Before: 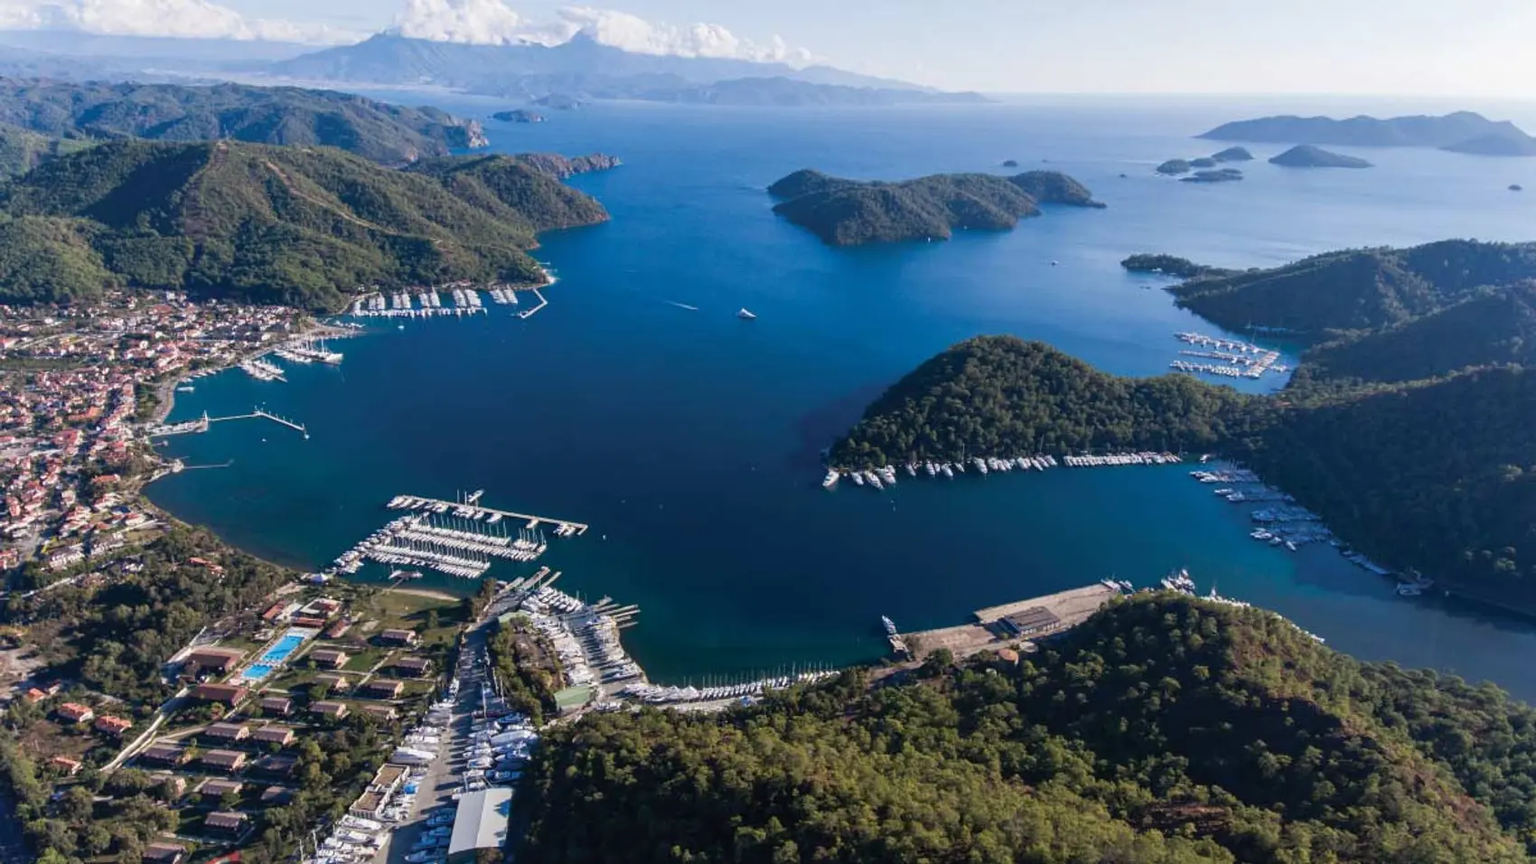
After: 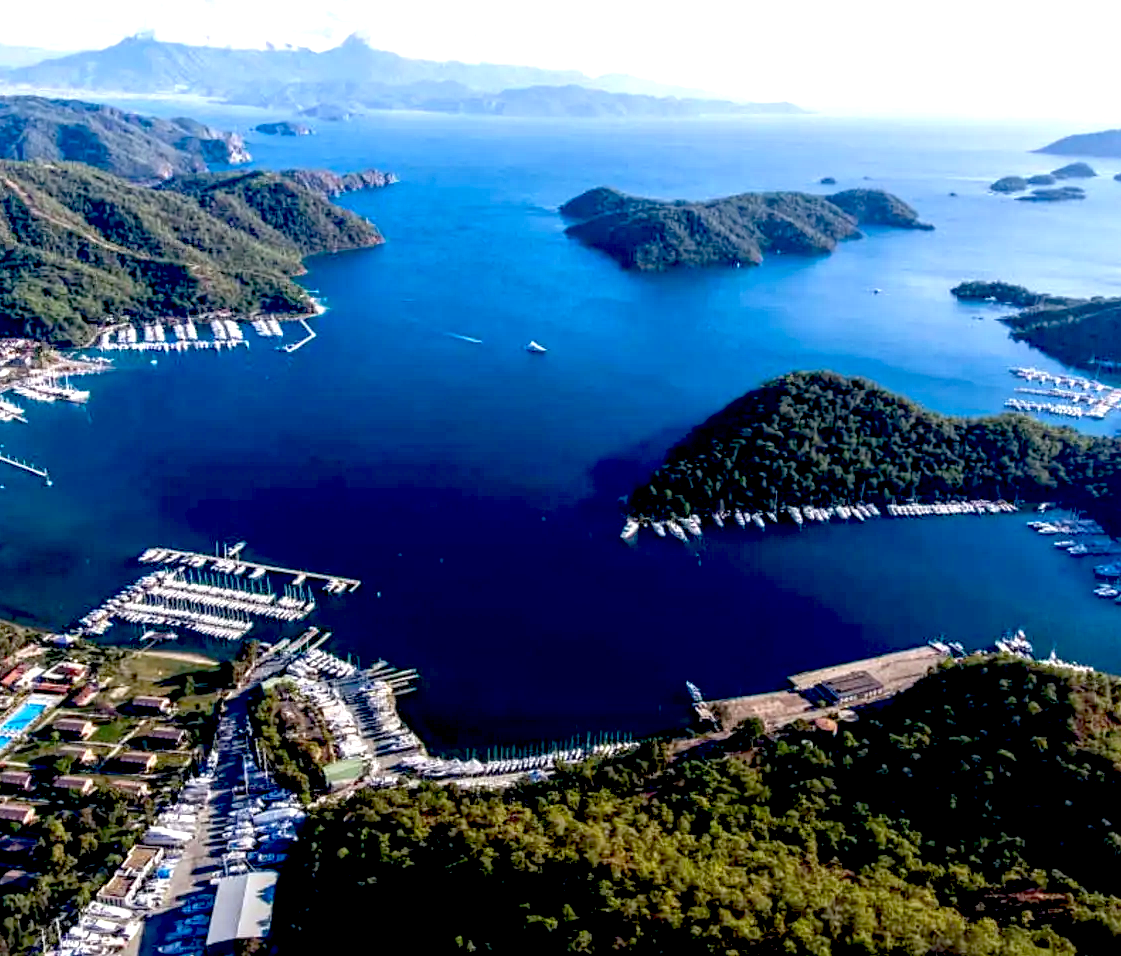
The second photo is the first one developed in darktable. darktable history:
exposure: black level correction 0.036, exposure 0.903 EV, compensate exposure bias true, compensate highlight preservation false
crop: left 17.1%, right 16.946%
local contrast: on, module defaults
